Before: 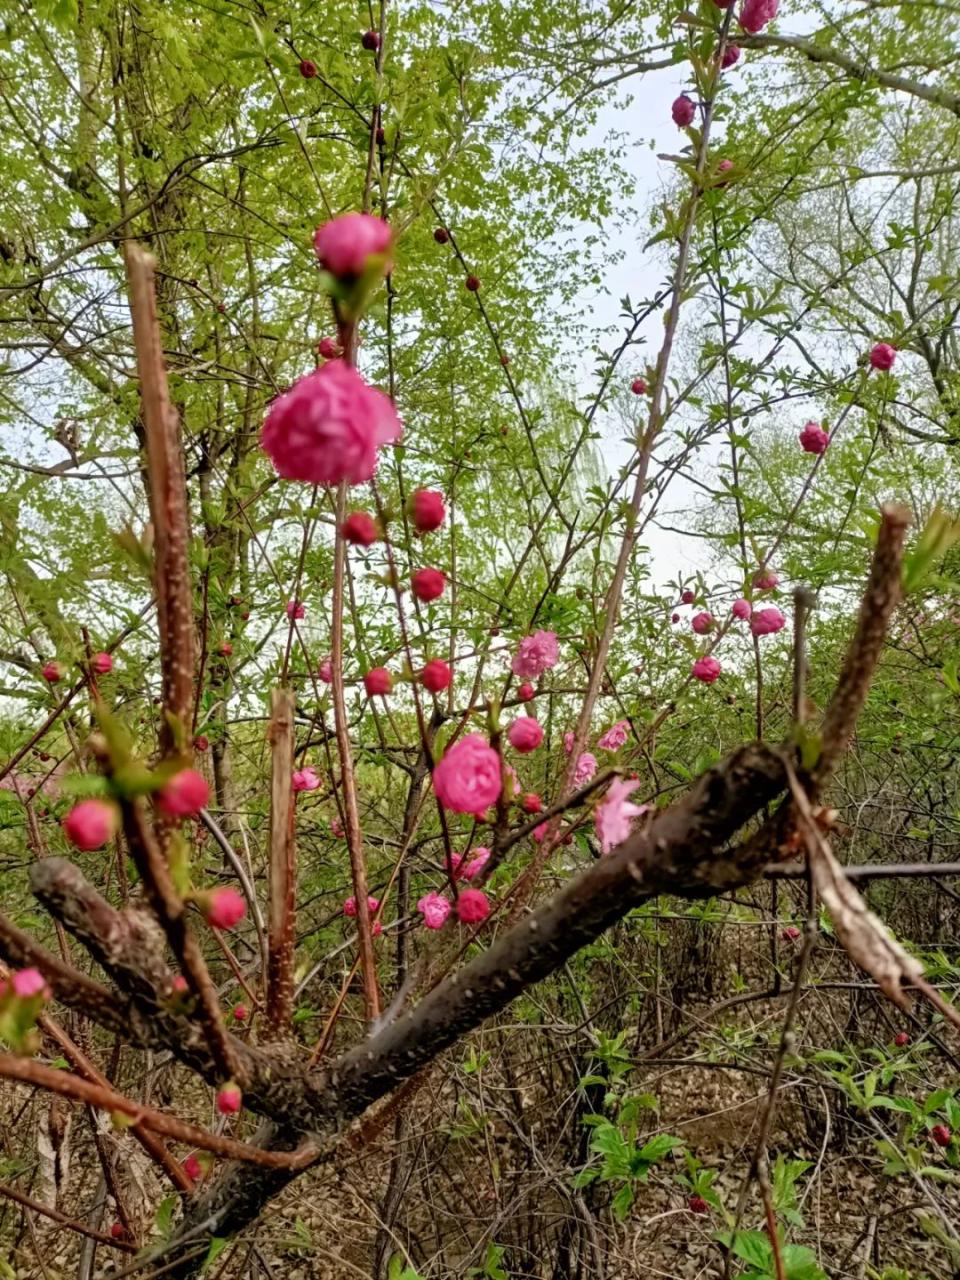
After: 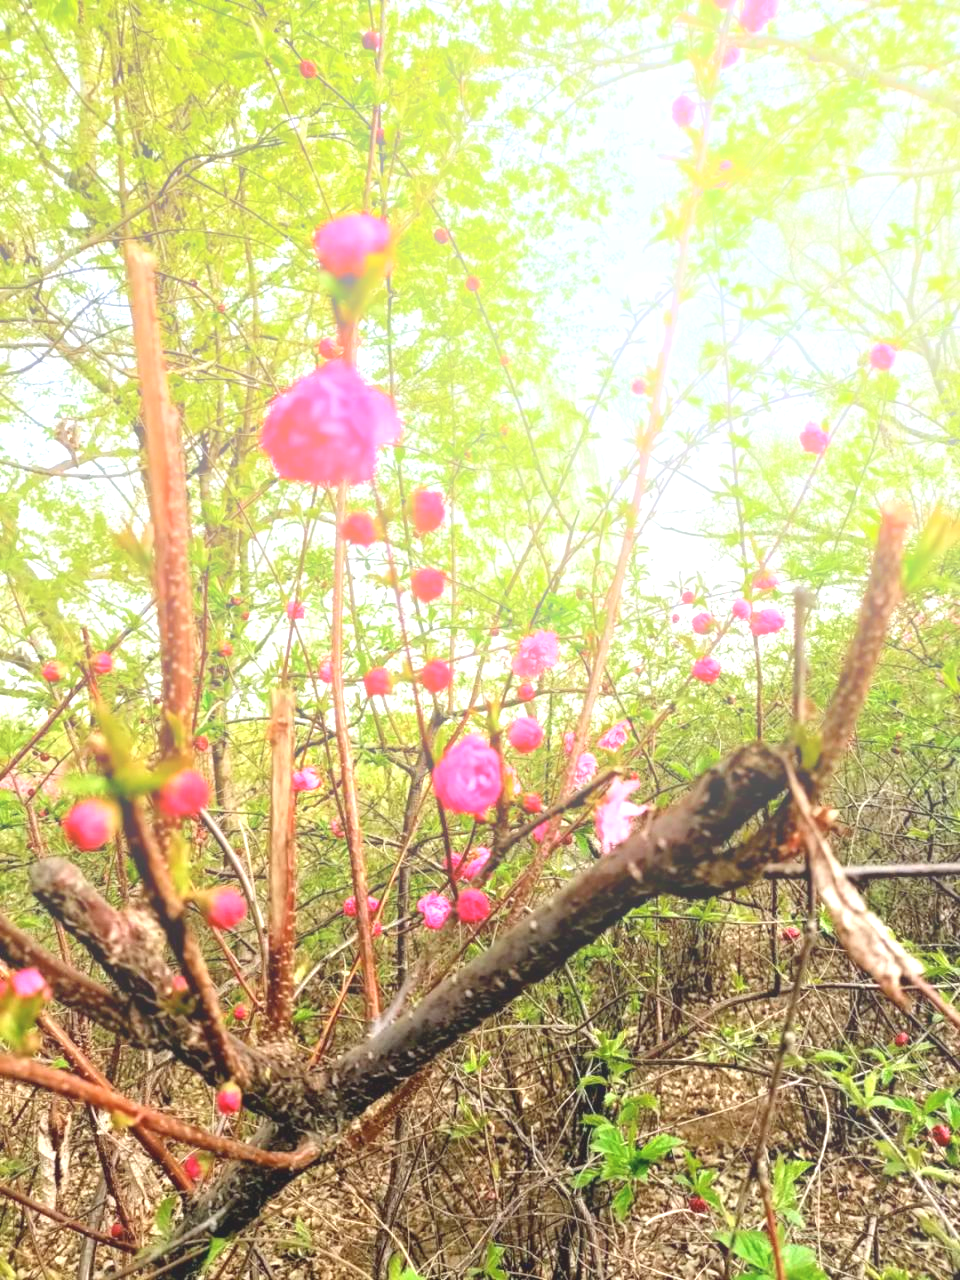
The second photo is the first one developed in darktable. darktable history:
exposure: black level correction 0, exposure 1.35 EV, compensate exposure bias true, compensate highlight preservation false
bloom: size 40%
